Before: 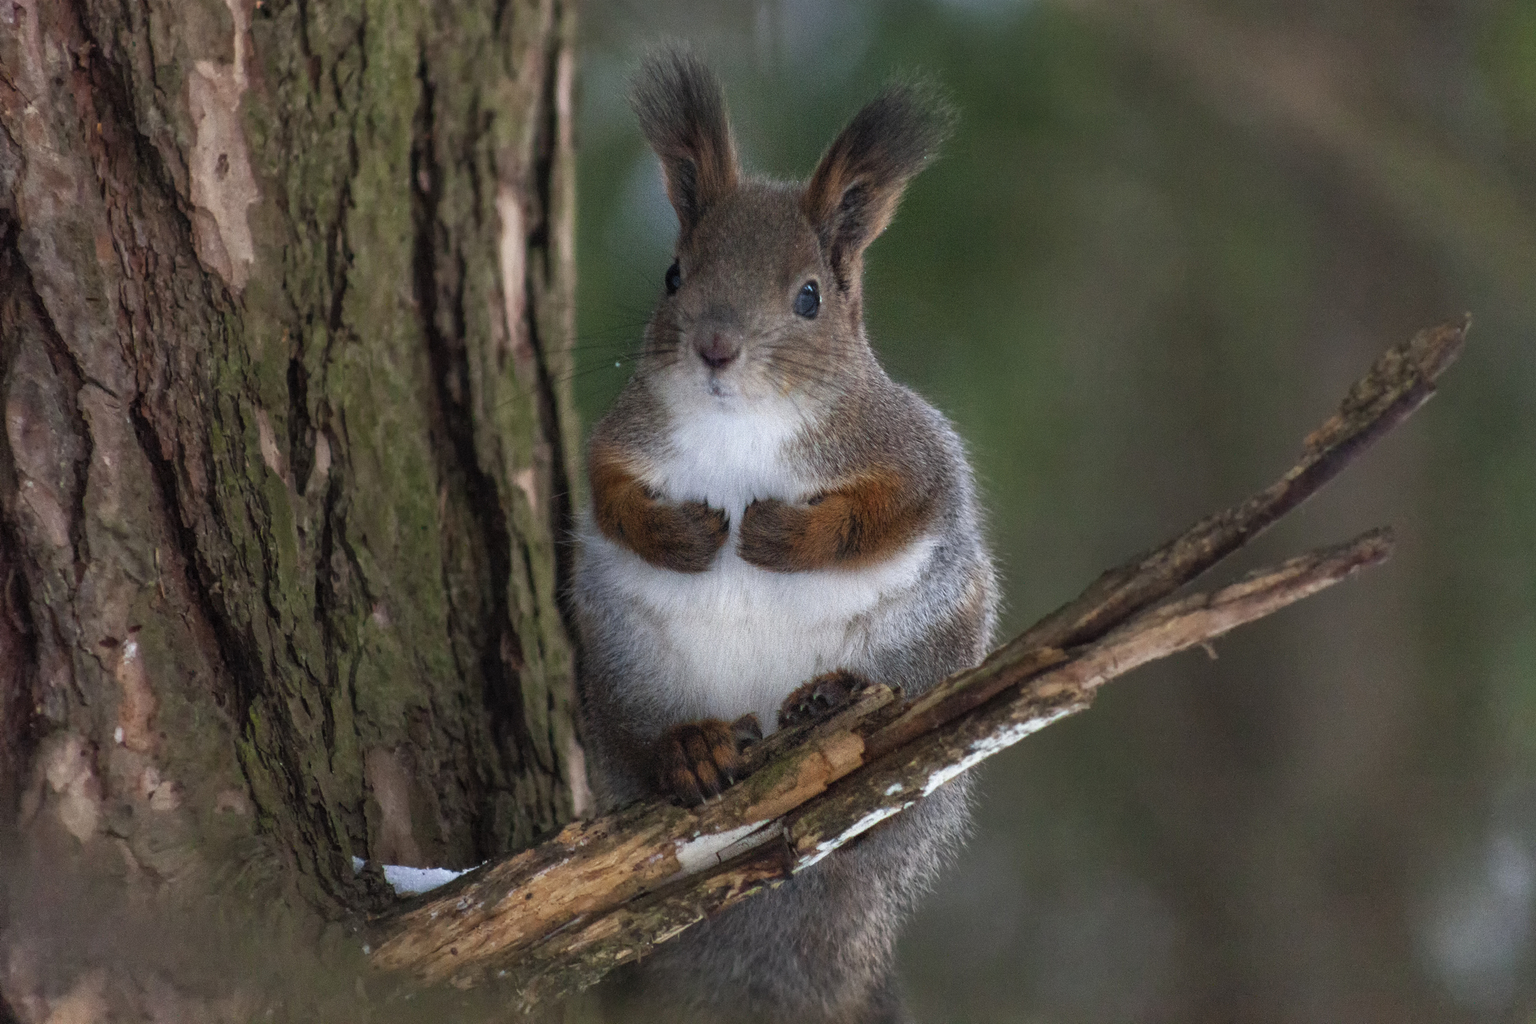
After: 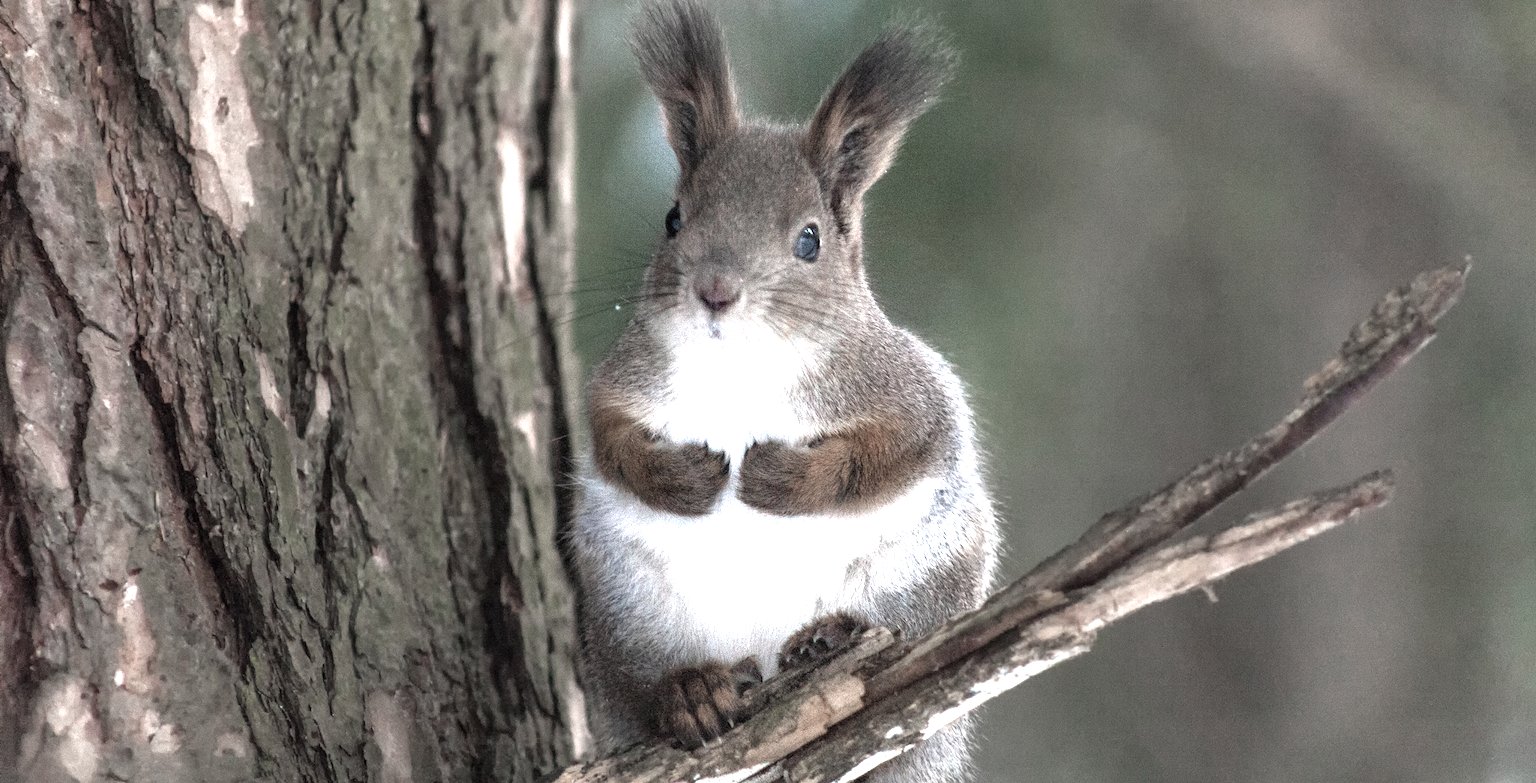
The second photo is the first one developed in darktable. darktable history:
color zones: curves: ch0 [(0, 0.613) (0.01, 0.613) (0.245, 0.448) (0.498, 0.529) (0.642, 0.665) (0.879, 0.777) (0.99, 0.613)]; ch1 [(0, 0.272) (0.219, 0.127) (0.724, 0.346)]
exposure: black level correction 0, exposure 1.439 EV, compensate highlight preservation false
crop: top 5.63%, bottom 17.808%
